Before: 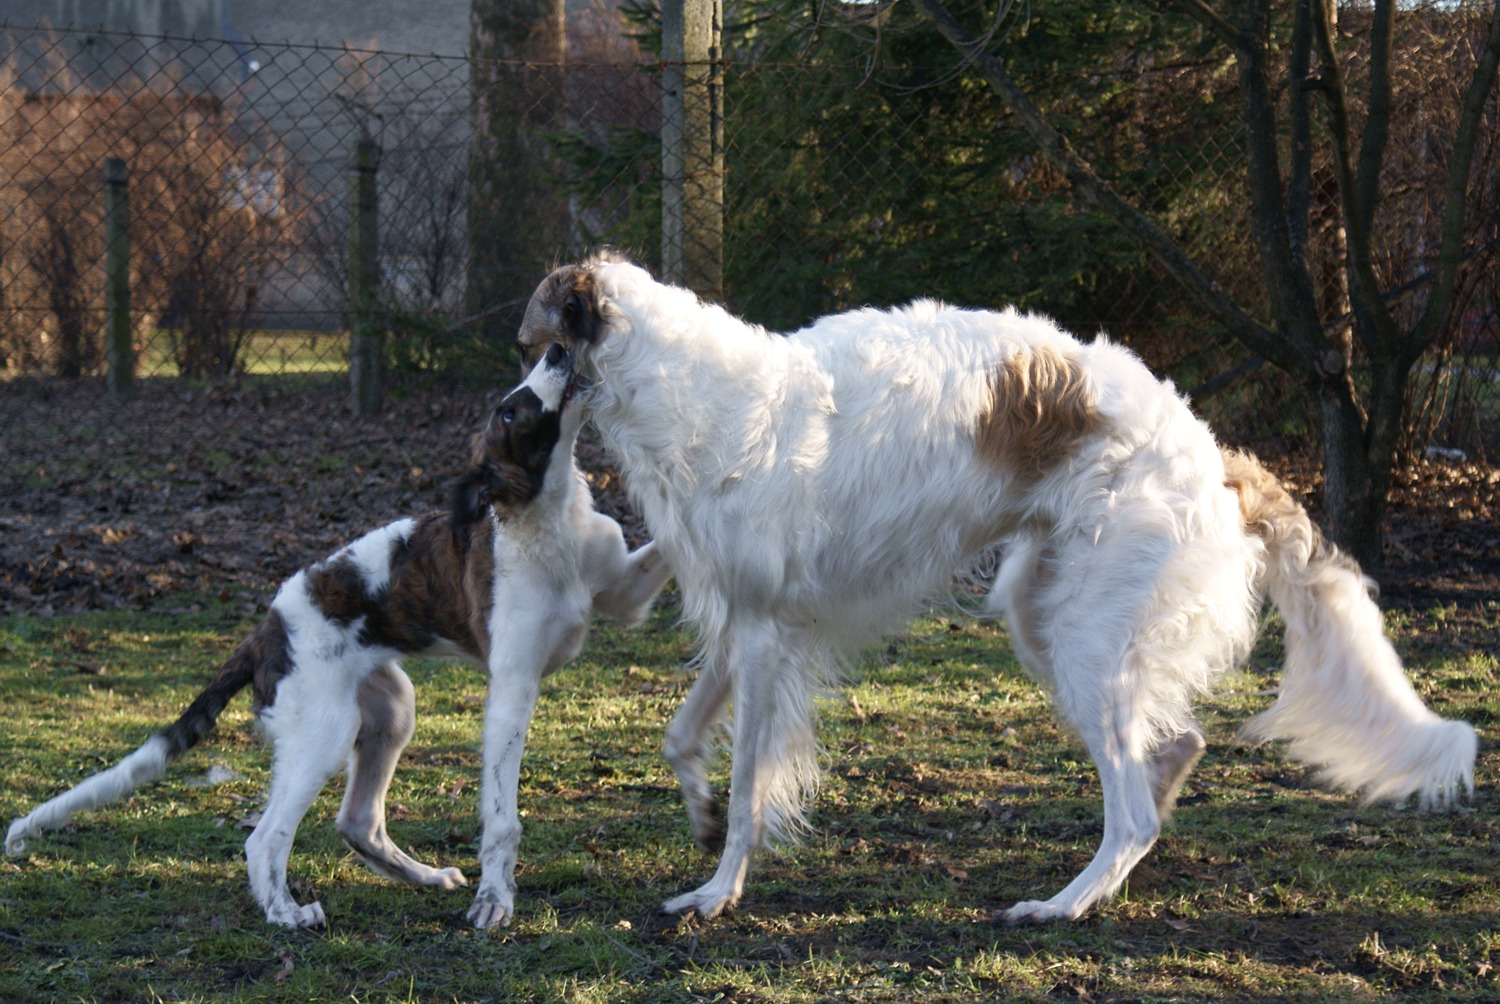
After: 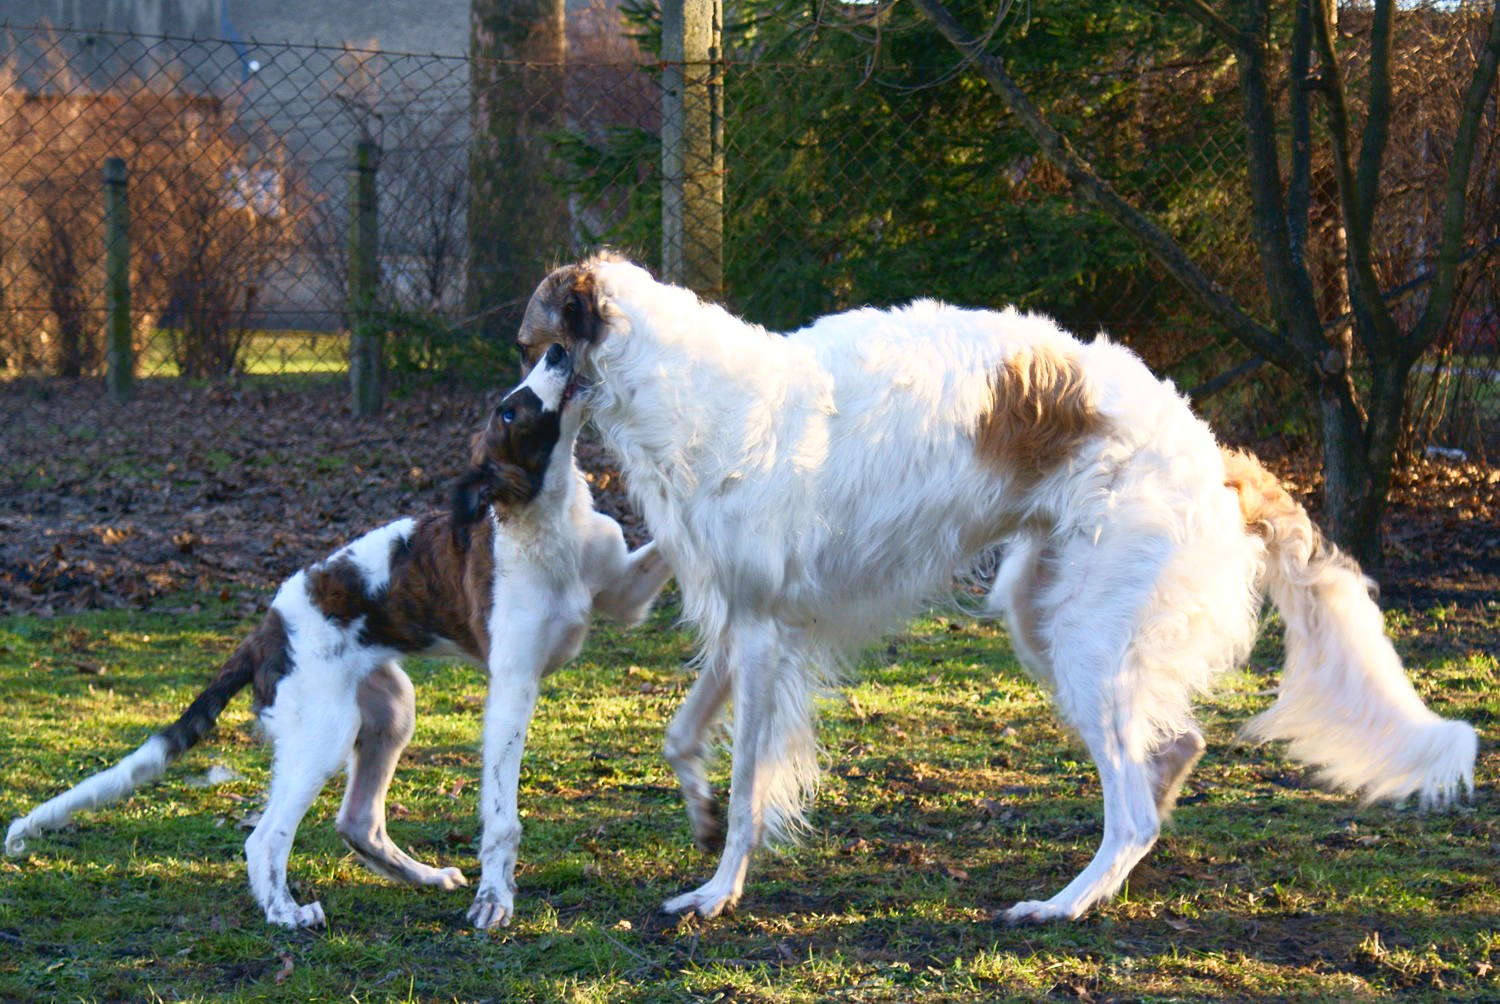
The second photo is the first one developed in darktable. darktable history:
contrast brightness saturation: brightness -0.025, saturation 0.354
tone curve: curves: ch0 [(0.003, 0.029) (0.188, 0.252) (0.46, 0.56) (0.608, 0.748) (0.871, 0.955) (1, 1)]; ch1 [(0, 0) (0.35, 0.356) (0.45, 0.453) (0.508, 0.515) (0.618, 0.634) (1, 1)]; ch2 [(0, 0) (0.456, 0.469) (0.5, 0.5) (0.634, 0.625) (1, 1)], color space Lab, linked channels, preserve colors none
